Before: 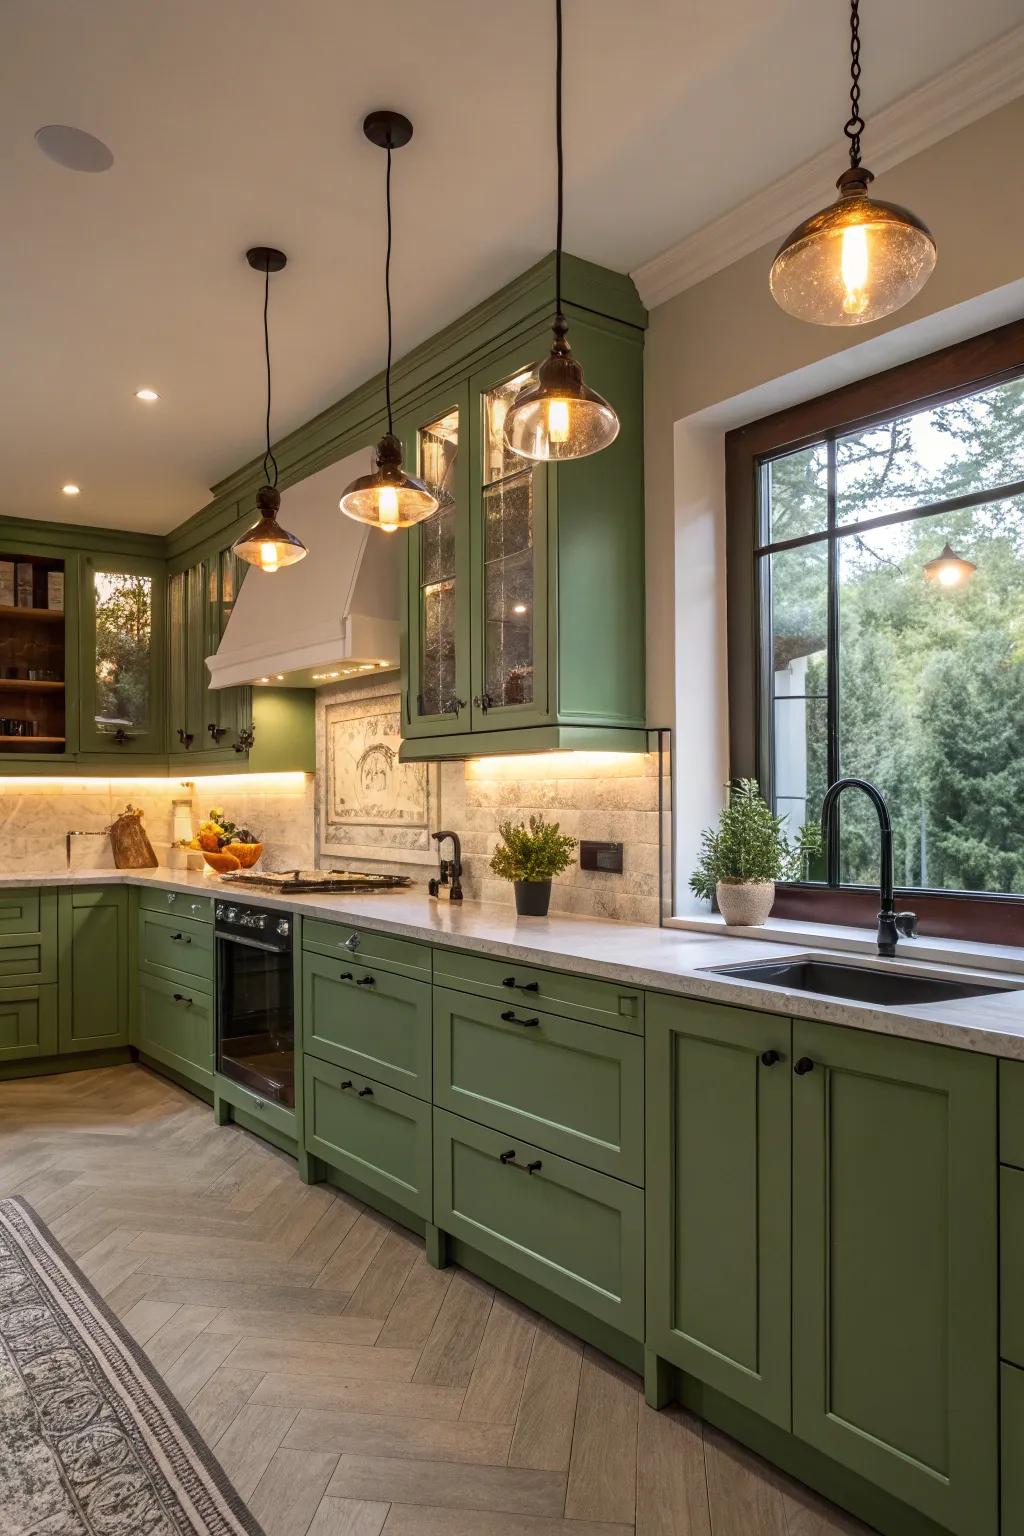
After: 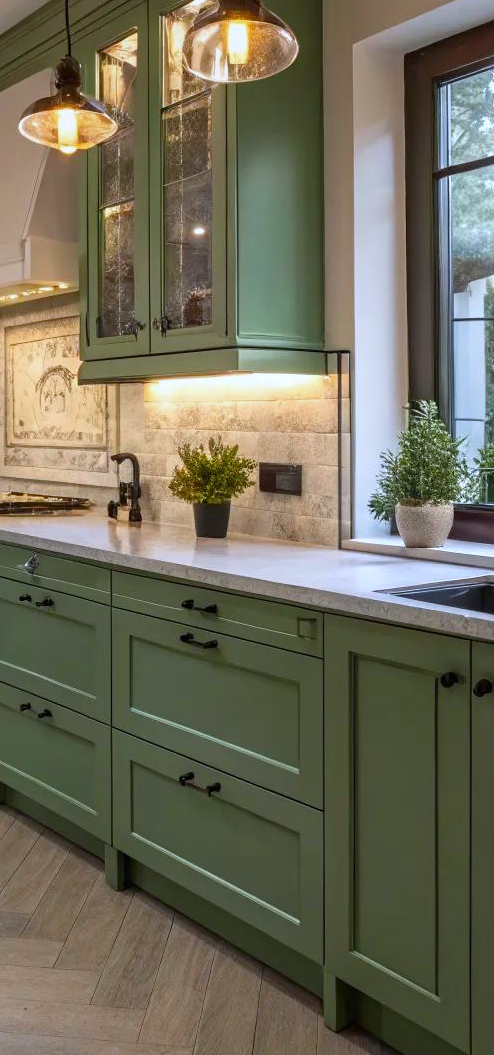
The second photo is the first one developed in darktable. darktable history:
white balance: red 0.954, blue 1.079
crop: left 31.379%, top 24.658%, right 20.326%, bottom 6.628%
color balance rgb: perceptual saturation grading › global saturation 10%
